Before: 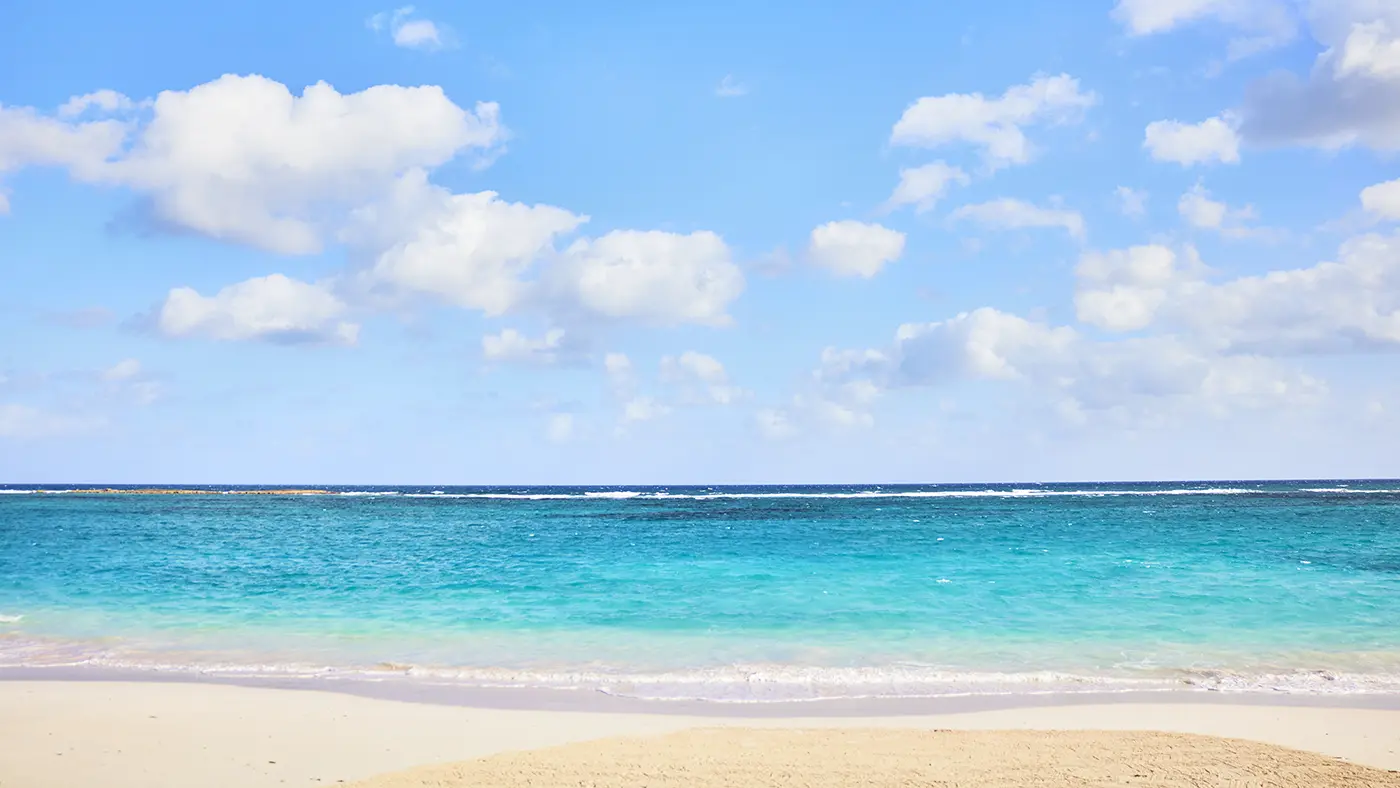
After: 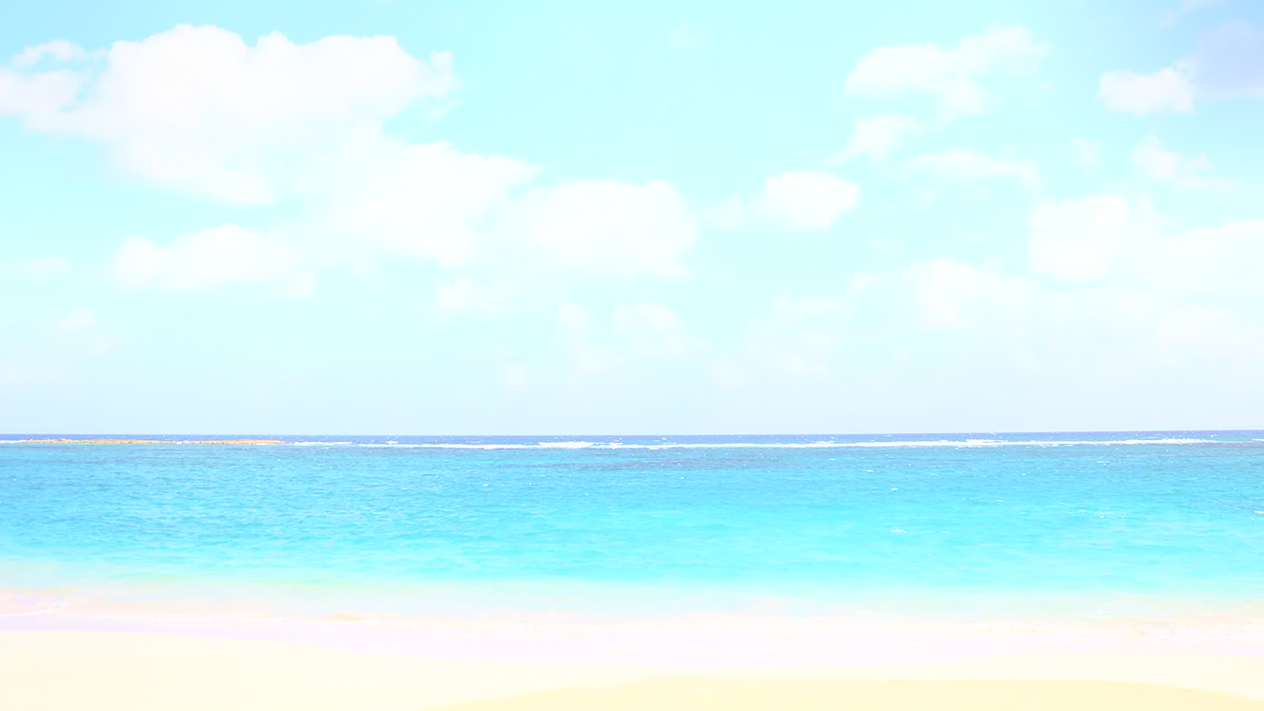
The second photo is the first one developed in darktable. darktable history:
bloom: on, module defaults
crop: left 3.305%, top 6.436%, right 6.389%, bottom 3.258%
white balance: emerald 1
